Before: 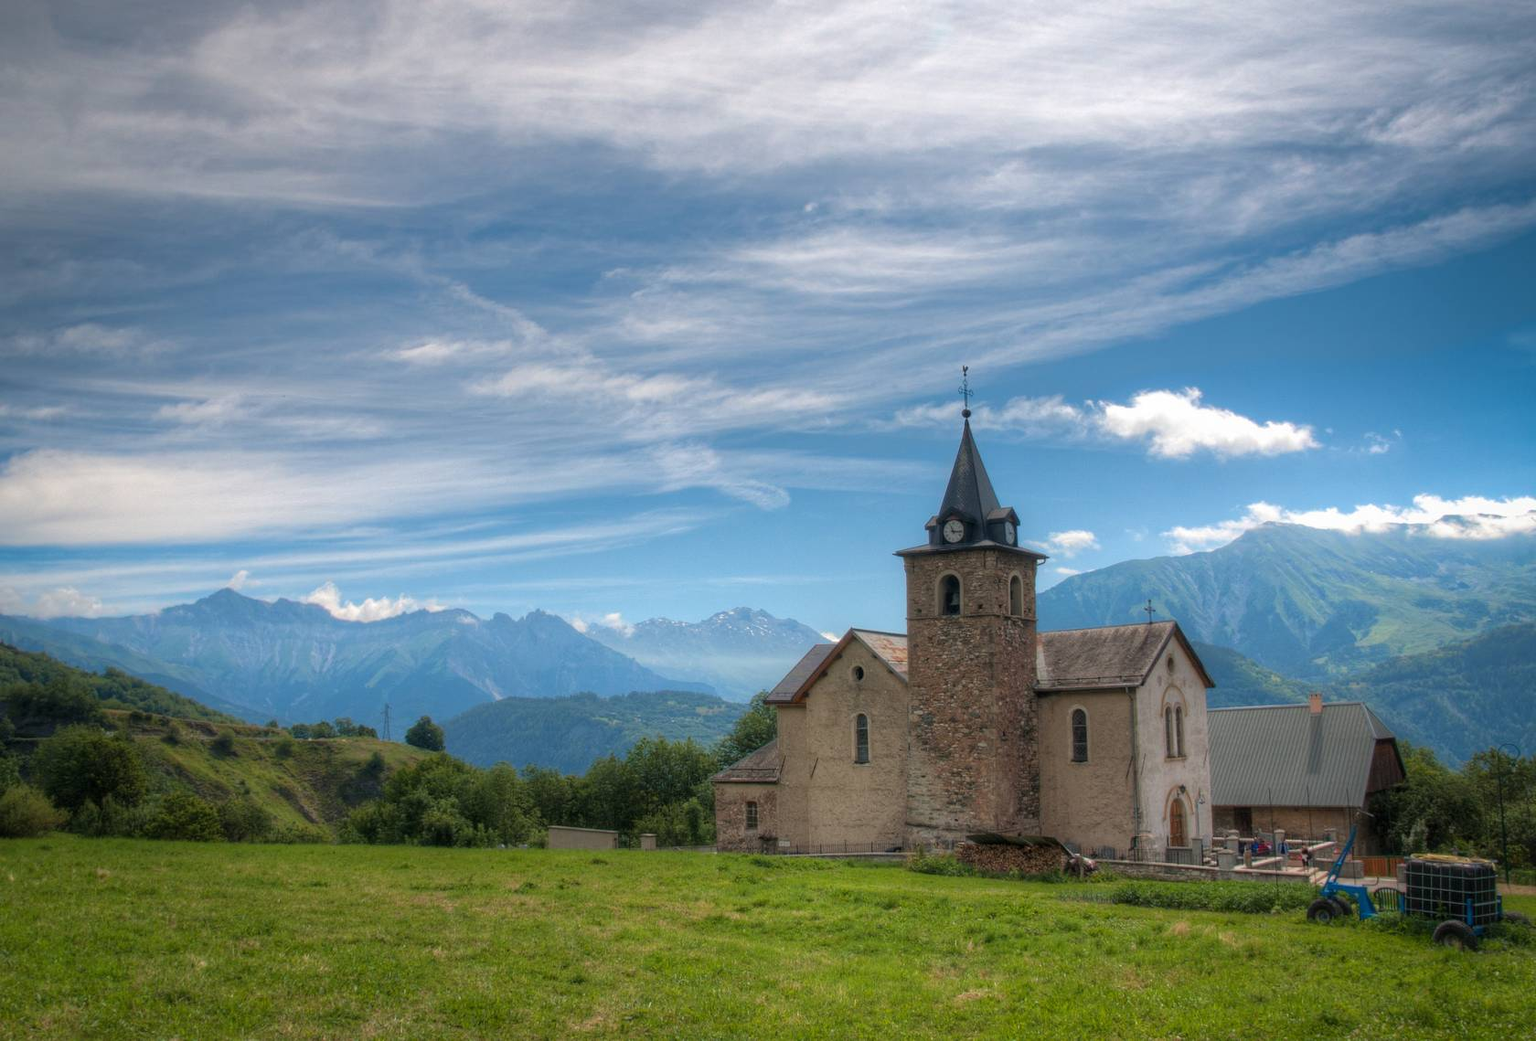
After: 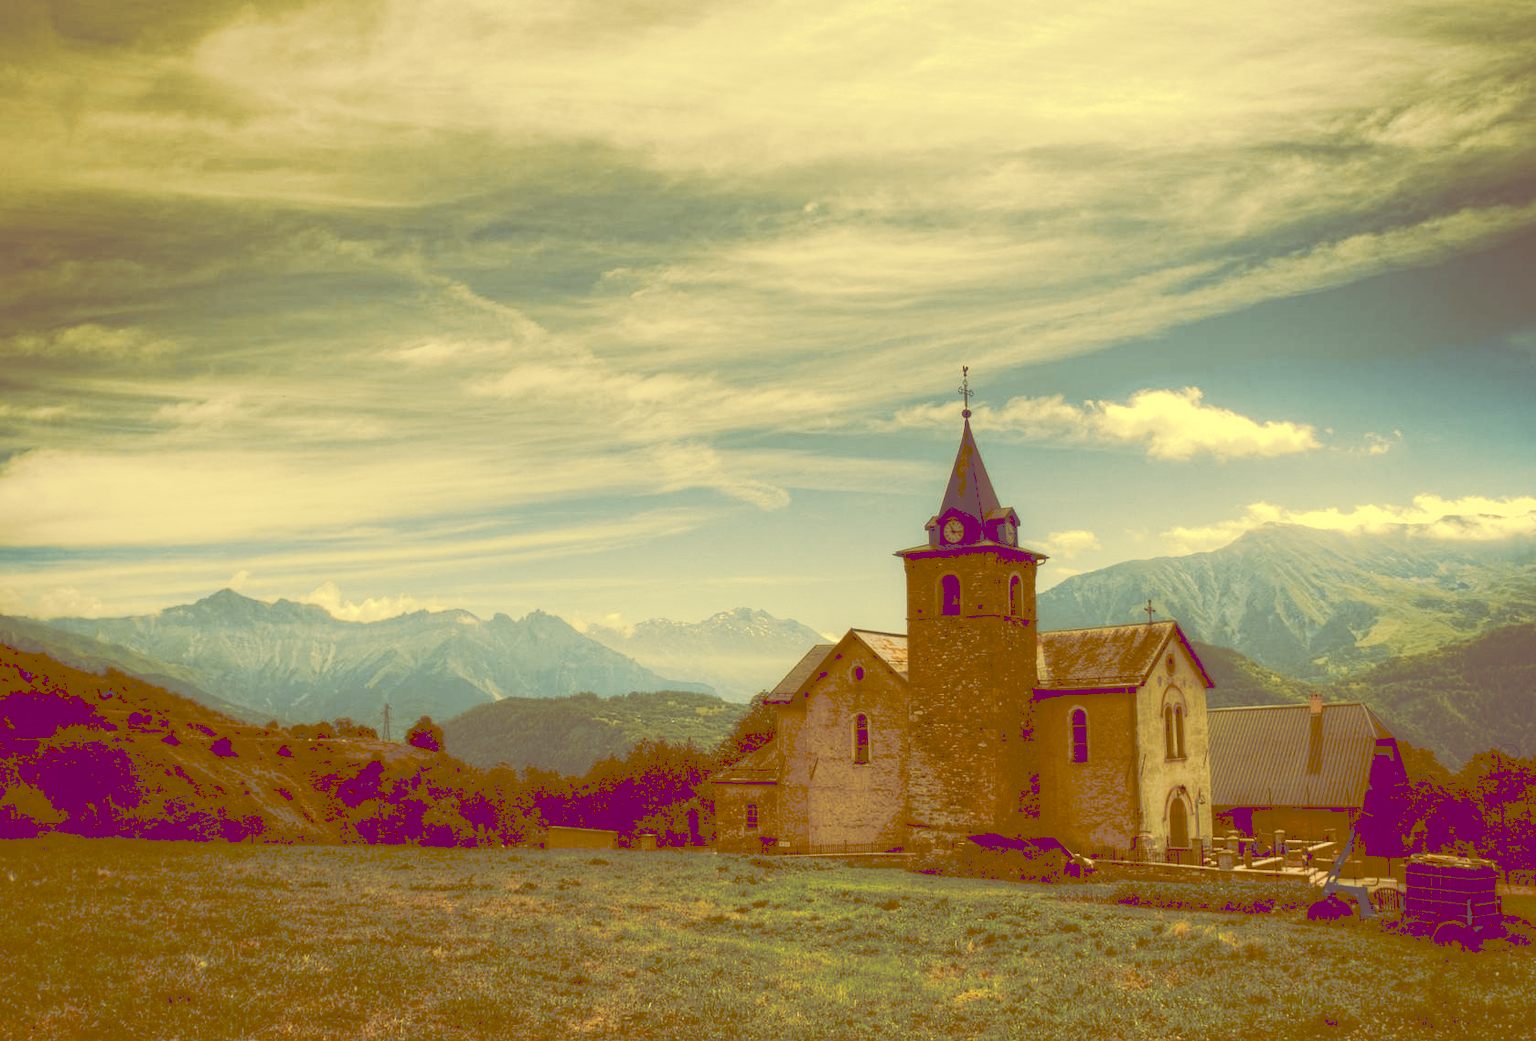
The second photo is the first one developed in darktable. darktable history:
tone curve: curves: ch0 [(0, 0) (0.003, 0.331) (0.011, 0.333) (0.025, 0.333) (0.044, 0.334) (0.069, 0.335) (0.1, 0.338) (0.136, 0.342) (0.177, 0.347) (0.224, 0.352) (0.277, 0.359) (0.335, 0.39) (0.399, 0.434) (0.468, 0.509) (0.543, 0.615) (0.623, 0.731) (0.709, 0.814) (0.801, 0.88) (0.898, 0.921) (1, 1)], preserve colors none
color look up table: target L [93.21, 87.46, 88.25, 74.32, 73.81, 70.63, 64.35, 46.8, 42.32, 36.78, 17.72, 16.05, 85.91, 82.95, 76.86, 70.45, 65.73, 64.13, 68.96, 51.87, 51.97, 56.97, 50.08, 40.01, 30.21, 19.1, 16.87, 96.78, 83.54, 85.75, 76.76, 85.58, 69.25, 62.84, 52.49, 55.88, 39.62, 50.87, 18.18, 19.77, 19.37, 17.39, 17, 90.47, 77.75, 76.06, 58.32, 43.98, 31.74], target a [-7.222, -16.87, -20.98, -8.322, -27.15, -6.844, -23.16, -18.08, 9.746, 6.898, 60.14, 57.12, 3.473, 13.74, 15.73, 24.73, 29.02, 8.198, 30.23, 10.07, 22.11, 40.07, 22.65, 27.21, 61.76, 62.82, 58.67, -6.078, 4.649, 9.861, 8.513, 9.267, 10.28, 38, -0.699, 17.72, 15.96, 16.9, 61, 64.03, 63.31, 59.57, 58.88, -27.52, -3.24, -15.41, -8.351, 1.022, 16.26], target b [60.2, 54.66, 52.69, 50.72, 42.68, 38.81, 33.07, 80.12, 72.25, 62.96, 30.17, 27.31, 49.01, 44.95, 44.7, 40.48, 112.45, 27.99, 31.15, 88.79, 89.12, 97.56, 85.67, 68.32, 51.6, 32.56, 28.72, 59.56, 40.01, 45.12, 30.88, 44.48, 25.8, 19.33, -2.063, 12.28, 67.53, -4.897, 30.93, 33.58, 32.61, 29.49, 28.91, 51.89, 36.18, 28.65, 13.48, 3.865, 54.17], num patches 49
